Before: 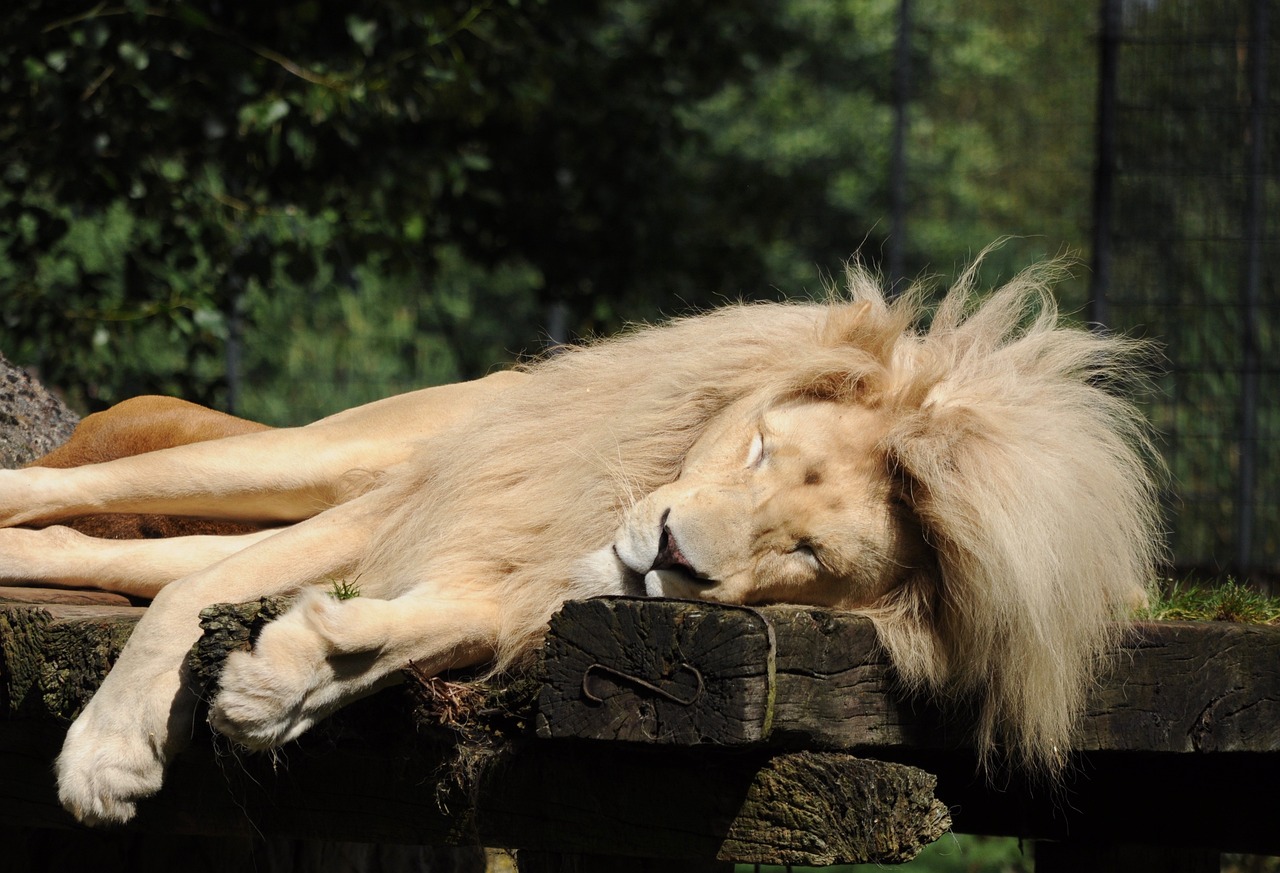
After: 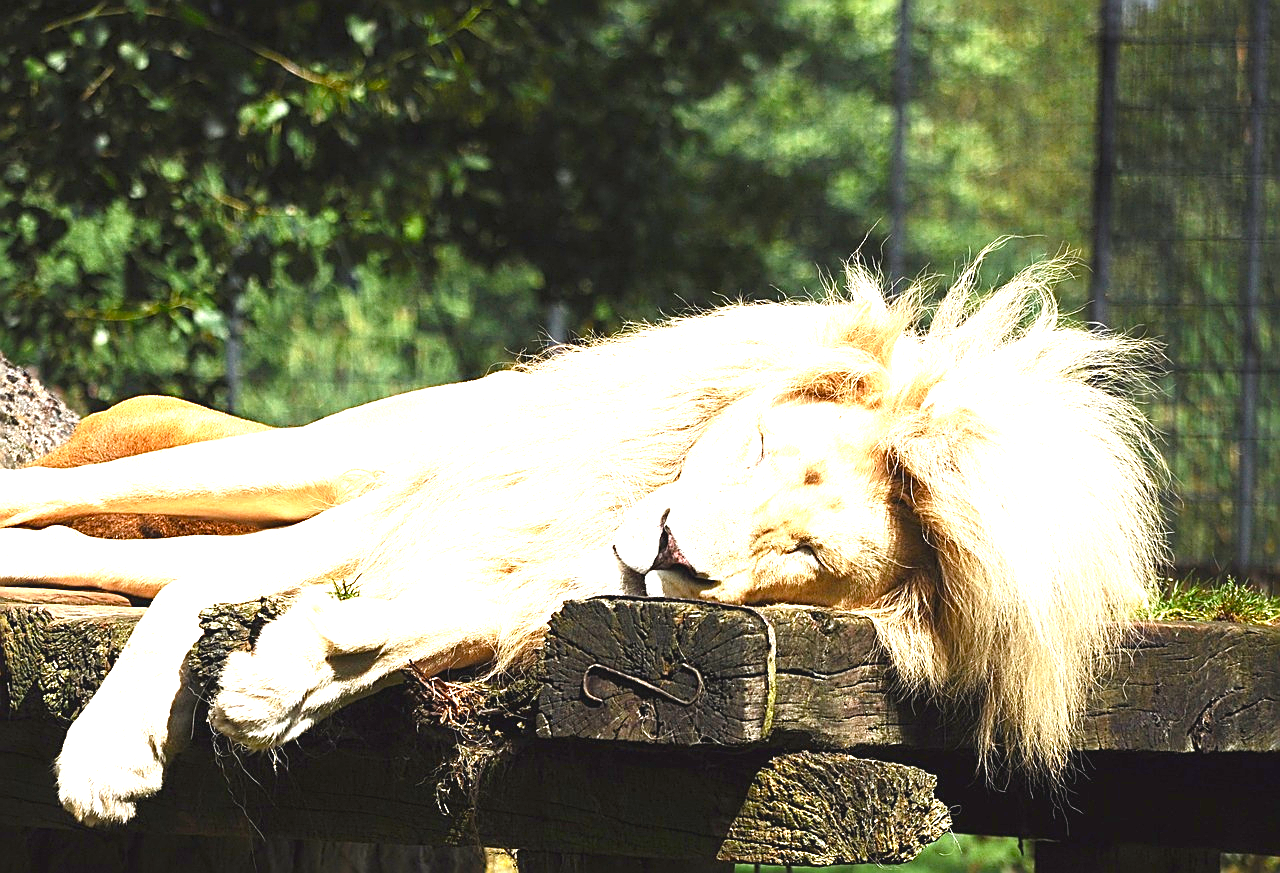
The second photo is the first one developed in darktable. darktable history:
sharpen: amount 0.91
exposure: exposure 1.993 EV, compensate highlight preservation false
color balance rgb: power › hue 329.75°, global offset › luminance 0.767%, perceptual saturation grading › global saturation 20%, perceptual saturation grading › highlights -25.095%, perceptual saturation grading › shadows 26.151%, global vibrance 20%
